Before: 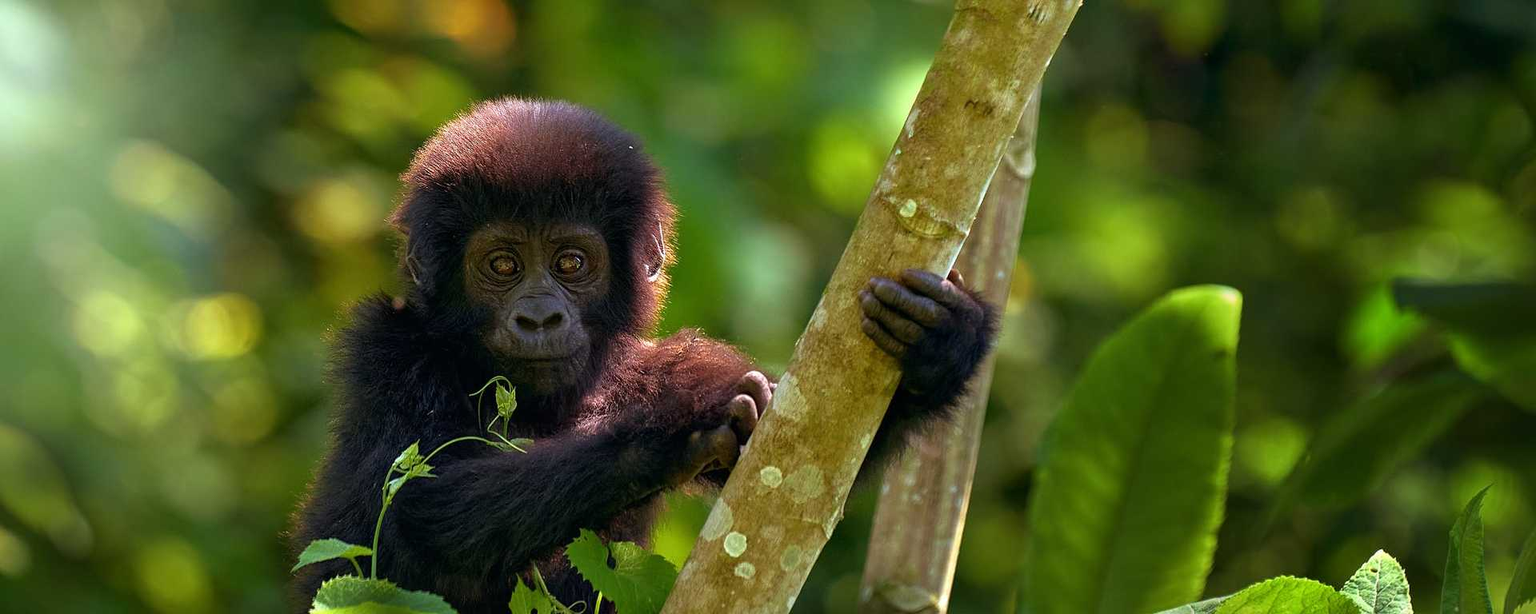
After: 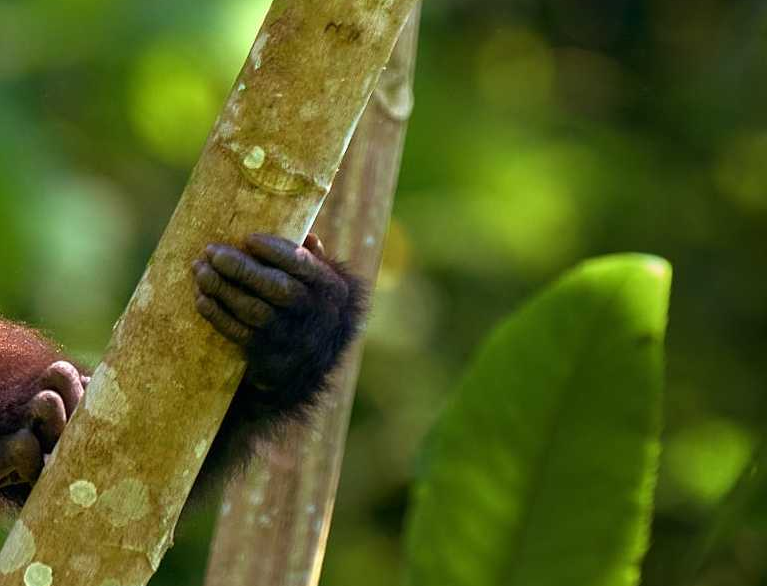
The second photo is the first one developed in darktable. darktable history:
crop: left 45.919%, top 13.502%, right 14.115%, bottom 10.071%
